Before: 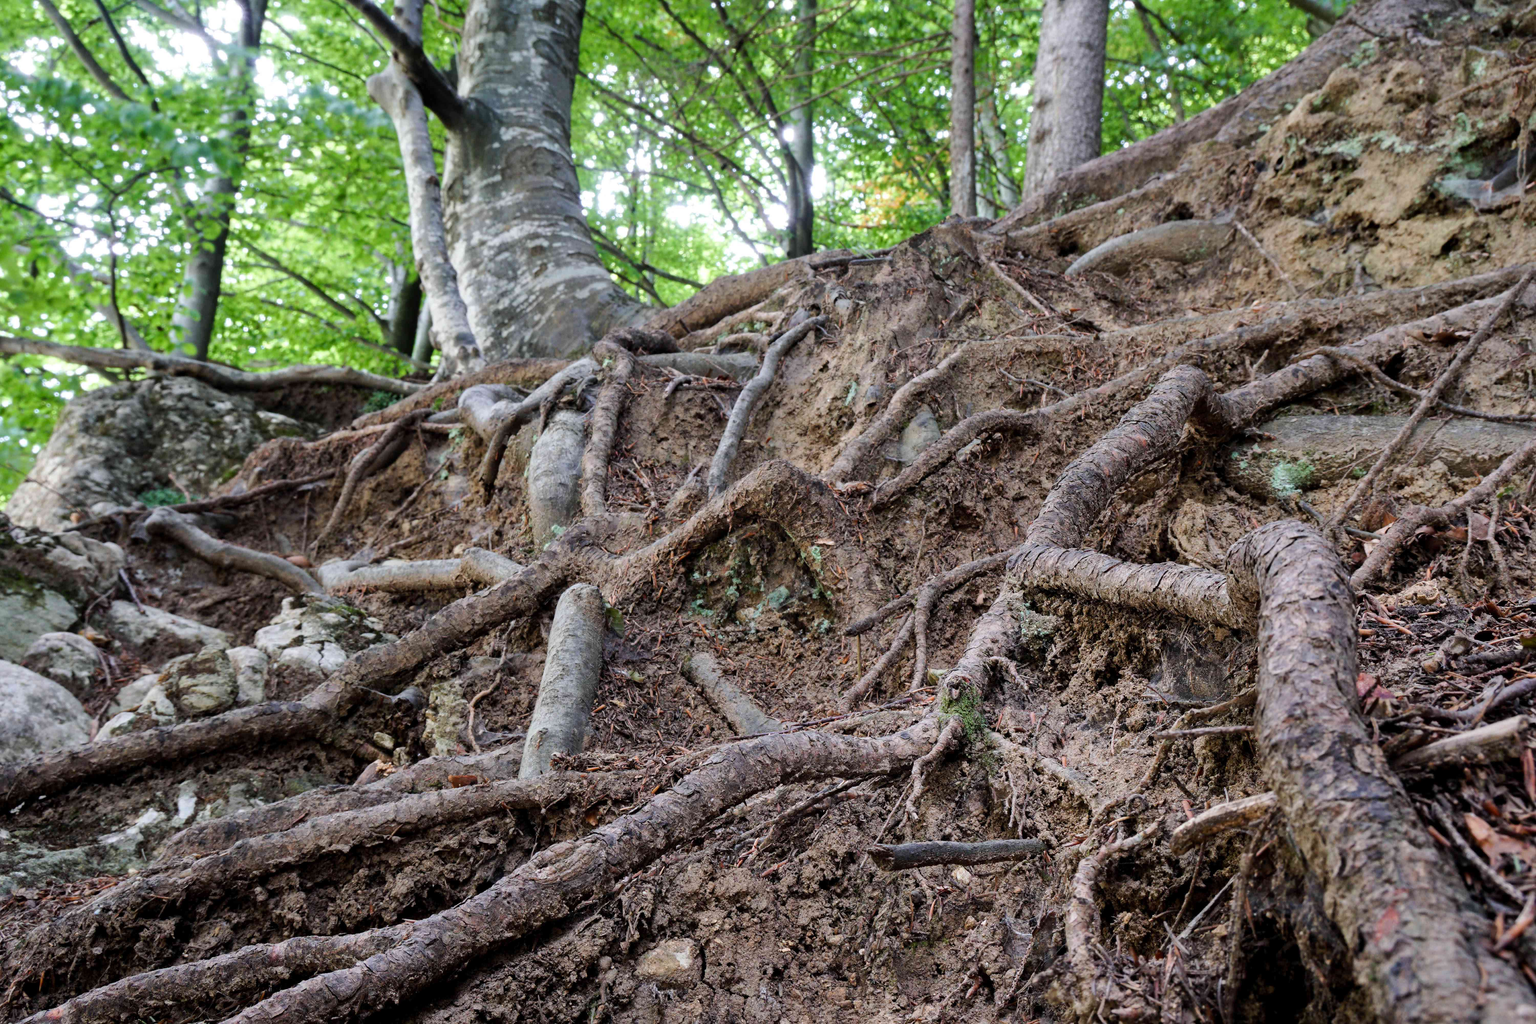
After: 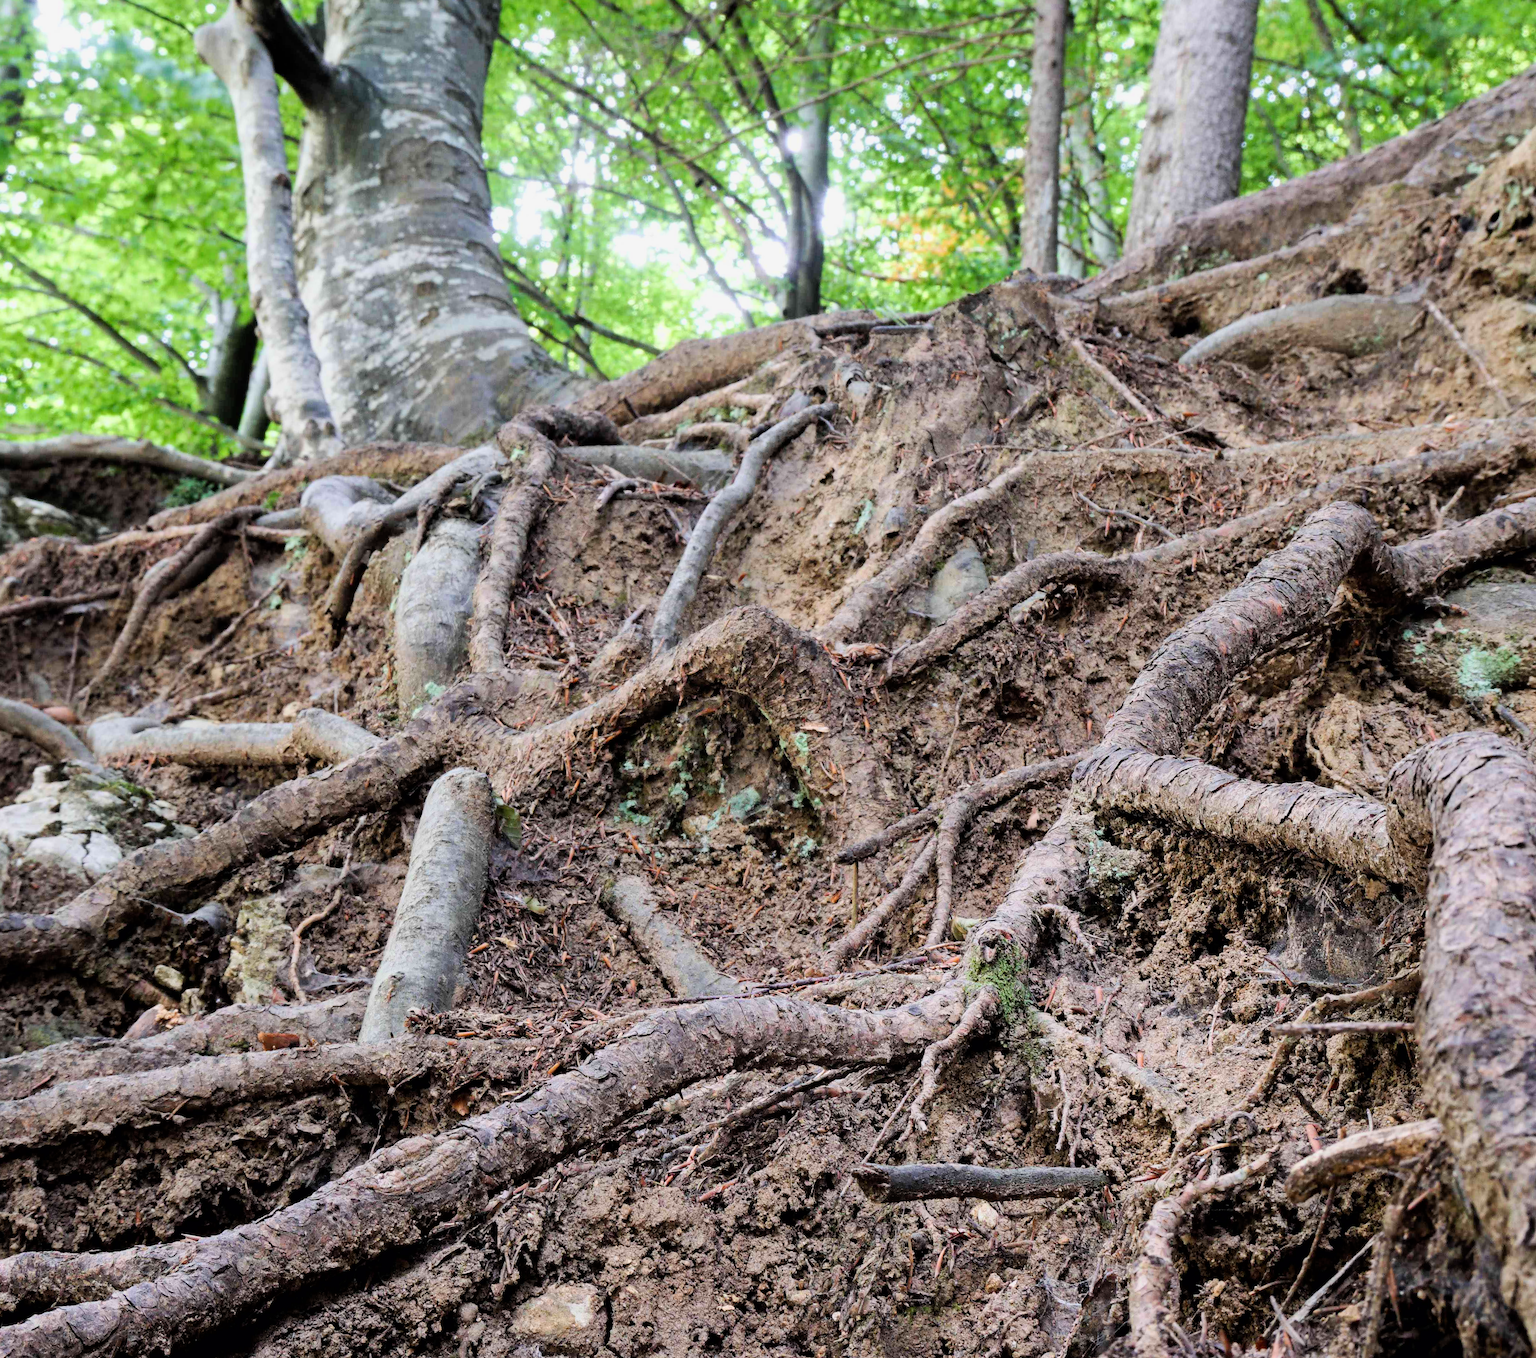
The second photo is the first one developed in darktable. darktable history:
exposure: exposure 0.654 EV, compensate highlight preservation false
filmic rgb: black relative exposure -7.97 EV, white relative exposure 3.78 EV, threshold 5.95 EV, hardness 4.4, color science v6 (2022), enable highlight reconstruction true
crop and rotate: angle -3.07°, left 13.945%, top 0.022%, right 10.719%, bottom 0.077%
